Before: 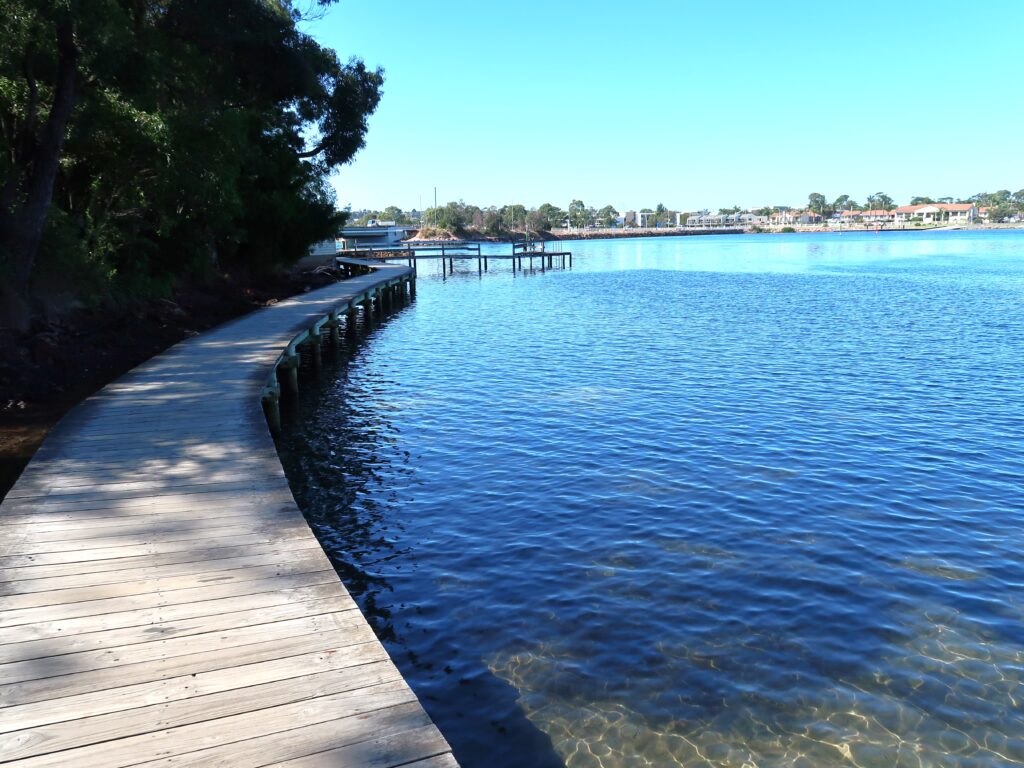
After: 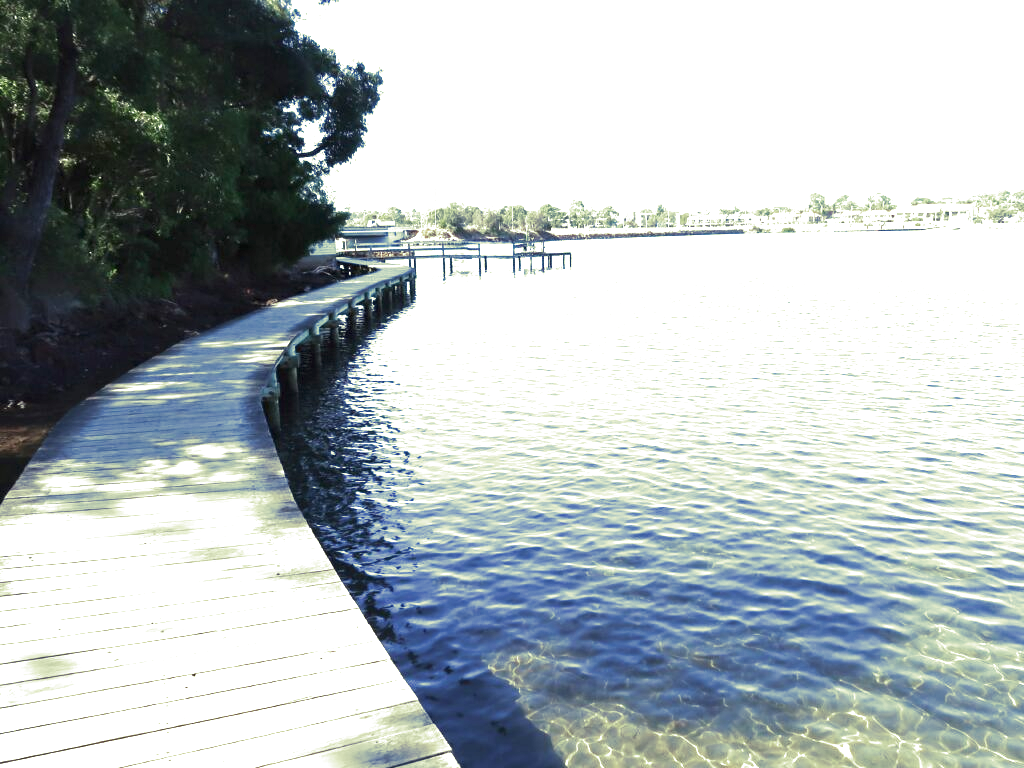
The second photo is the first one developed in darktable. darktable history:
split-toning: shadows › hue 290.82°, shadows › saturation 0.34, highlights › saturation 0.38, balance 0, compress 50%
exposure: black level correction 0, exposure 1.45 EV, compensate exposure bias true, compensate highlight preservation false
contrast brightness saturation: saturation -0.17
